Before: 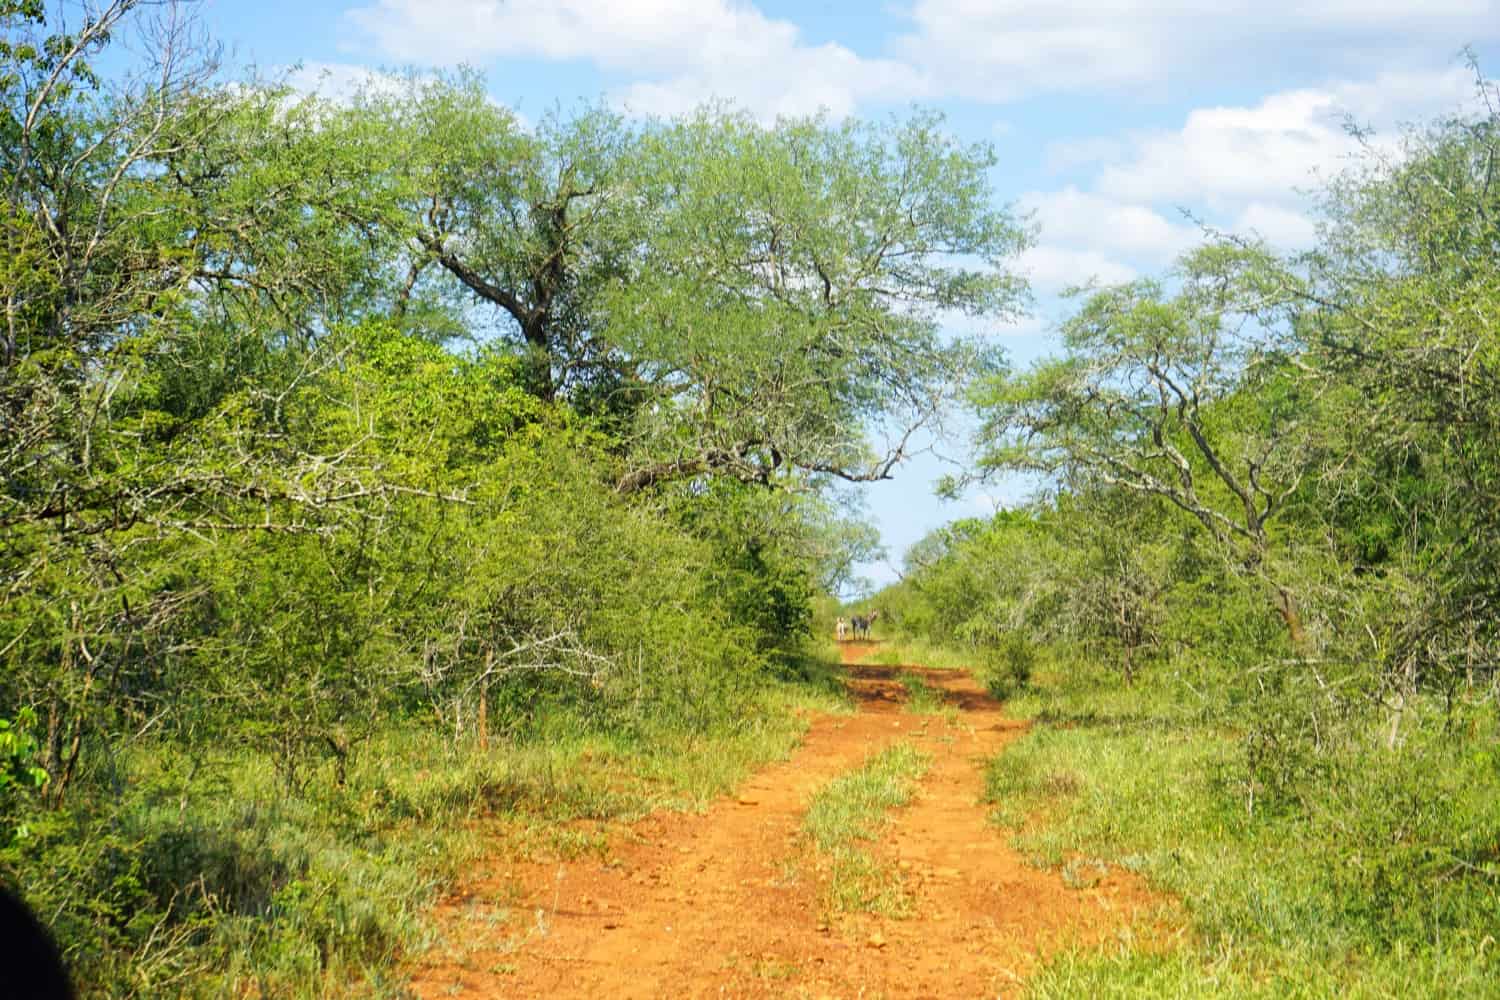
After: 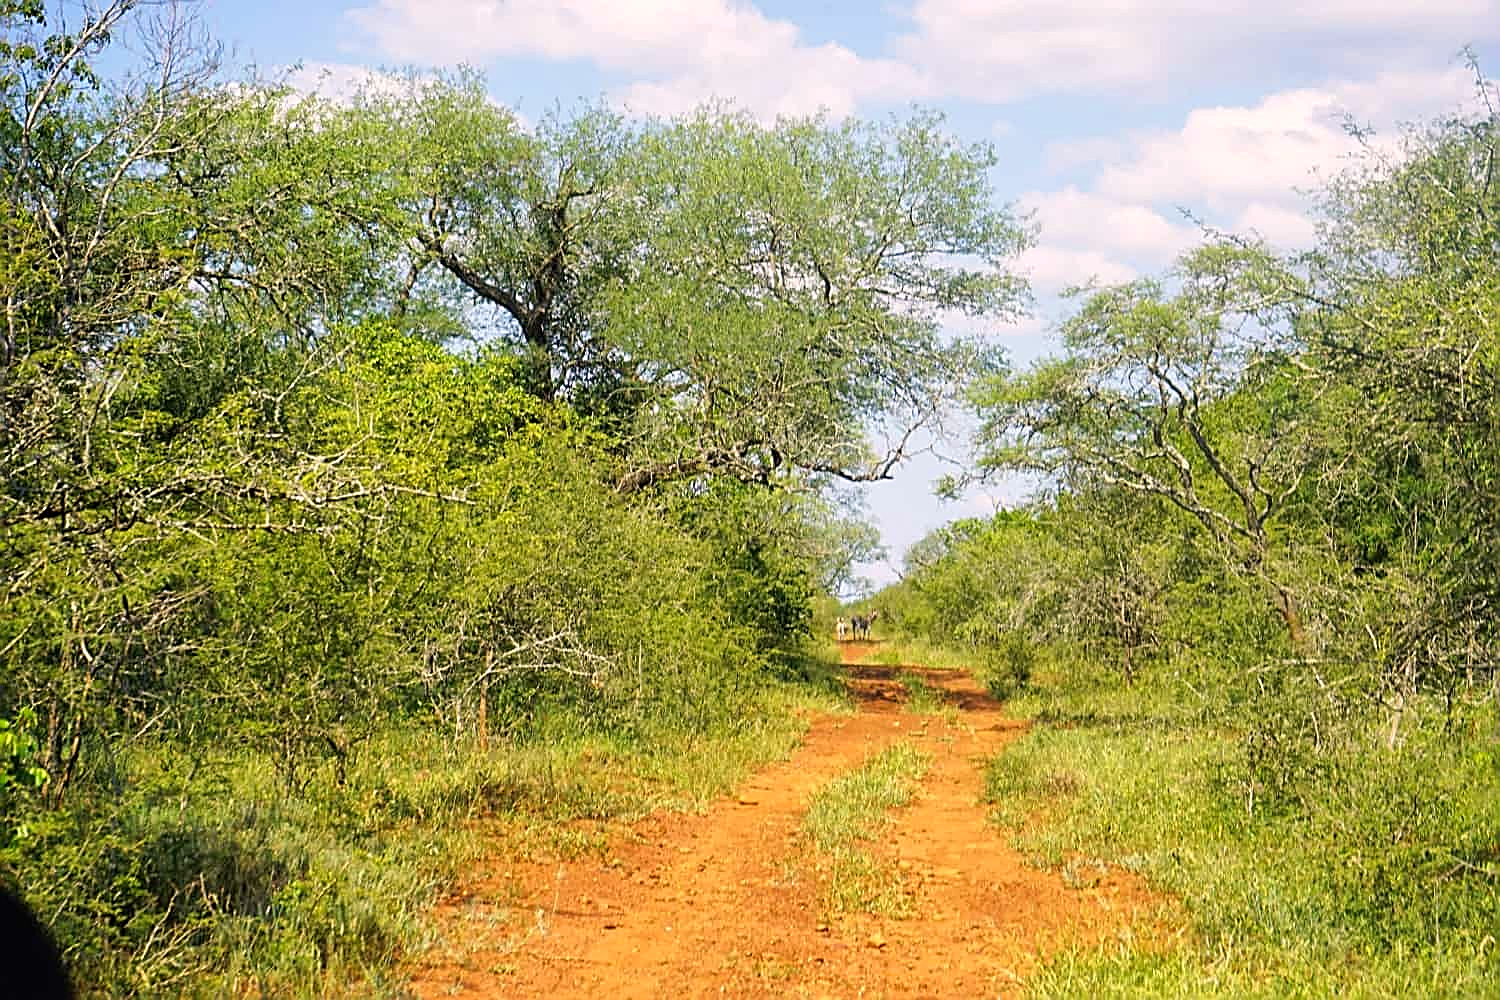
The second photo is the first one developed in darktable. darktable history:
sharpen: amount 1.012
color correction: highlights a* 7.73, highlights b* 4.18
